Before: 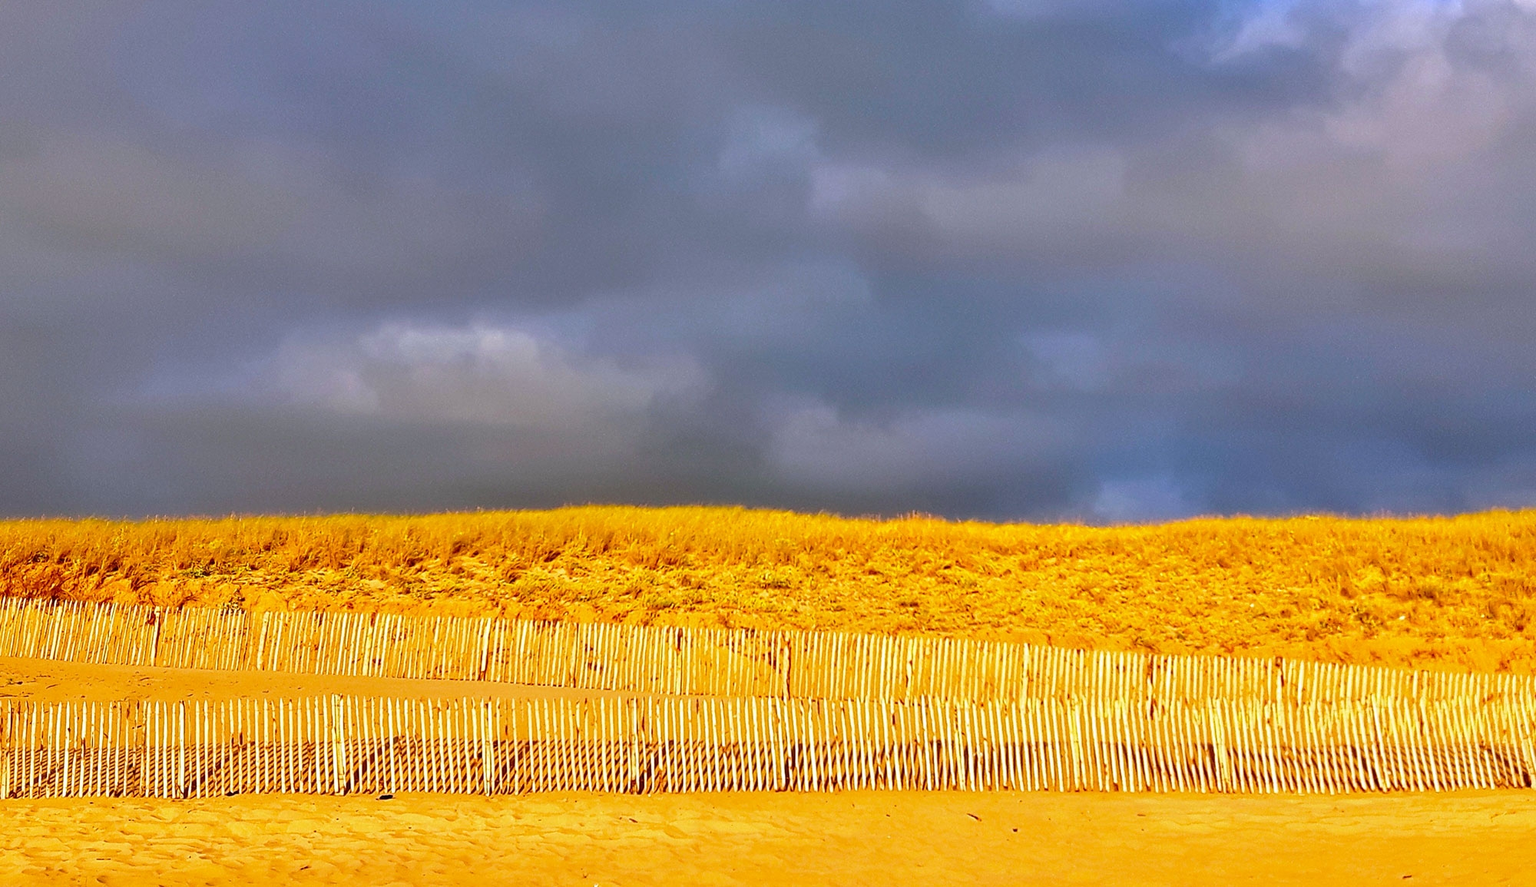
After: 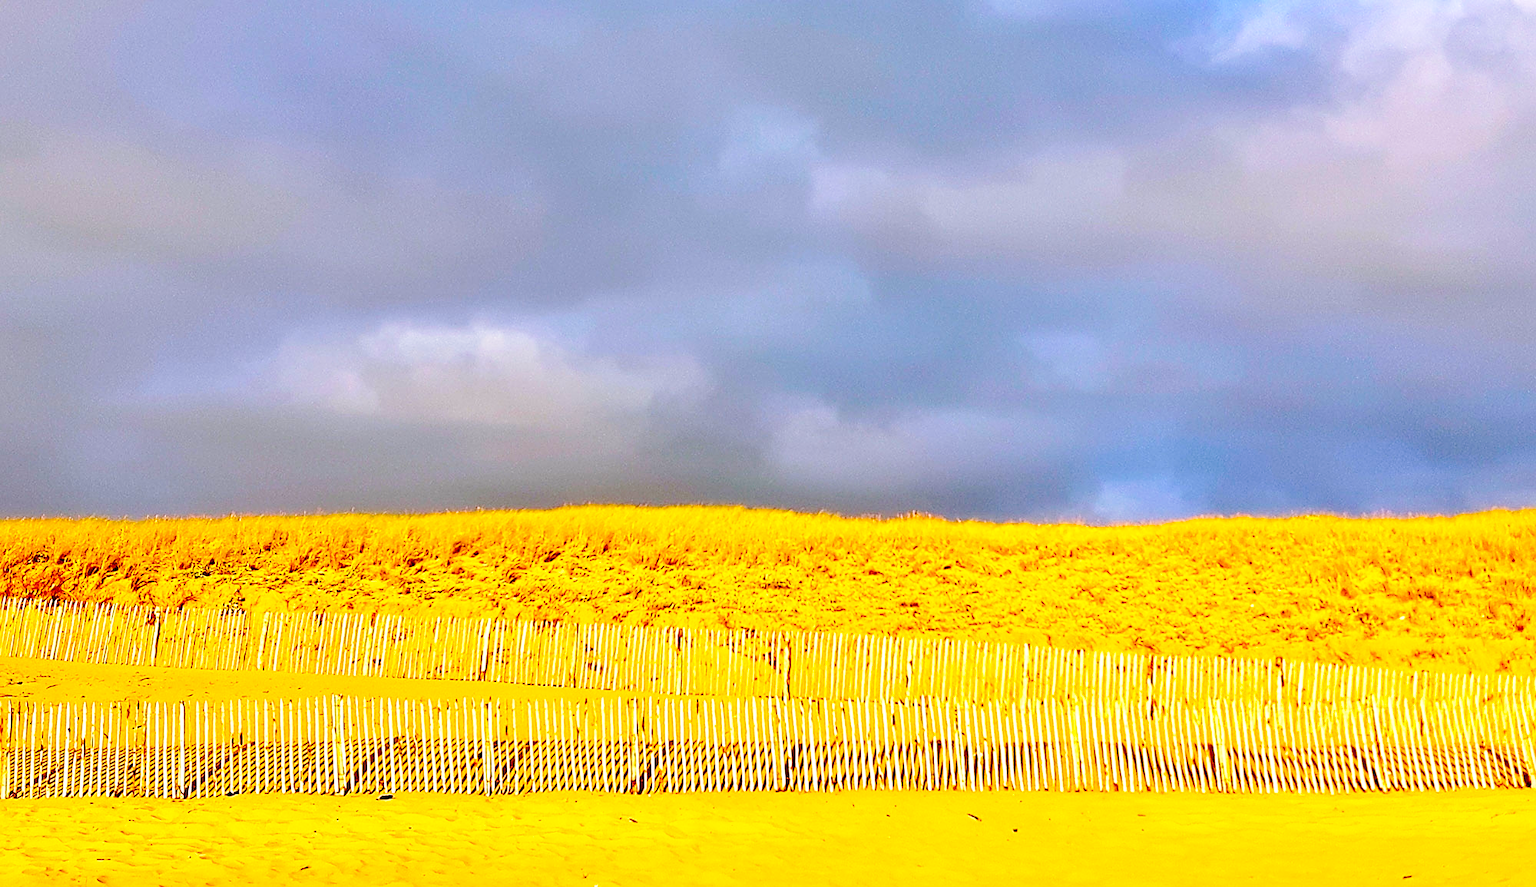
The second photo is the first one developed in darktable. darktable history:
sharpen: on, module defaults
color balance rgb: perceptual saturation grading › global saturation 20%, global vibrance 20%
contrast brightness saturation: contrast 0.05, brightness 0.06, saturation 0.01
tone equalizer: on, module defaults
base curve: curves: ch0 [(0, 0) (0.028, 0.03) (0.121, 0.232) (0.46, 0.748) (0.859, 0.968) (1, 1)], preserve colors none
